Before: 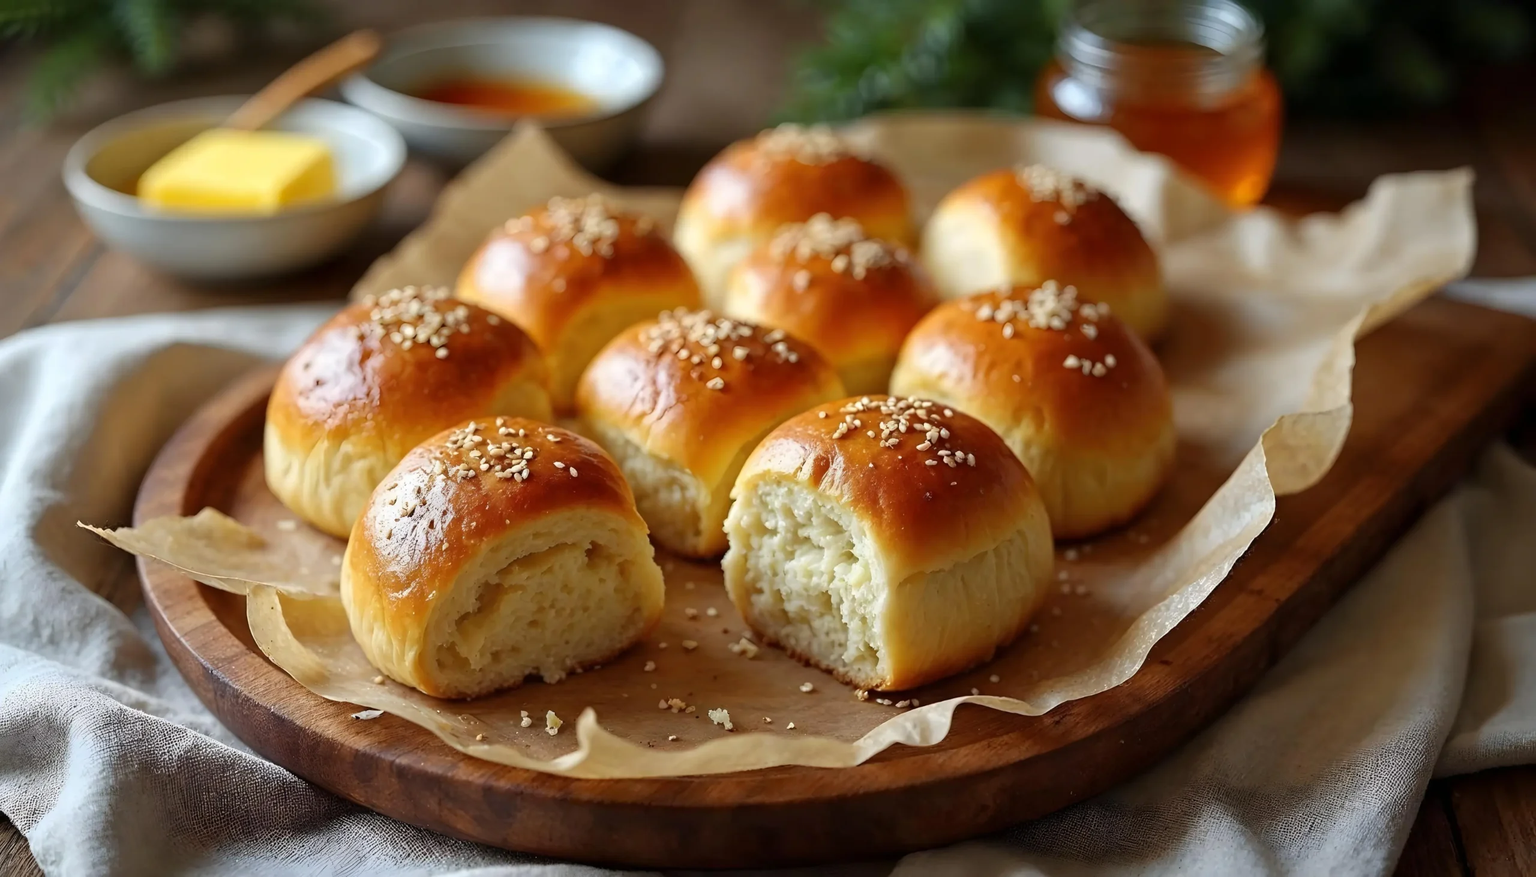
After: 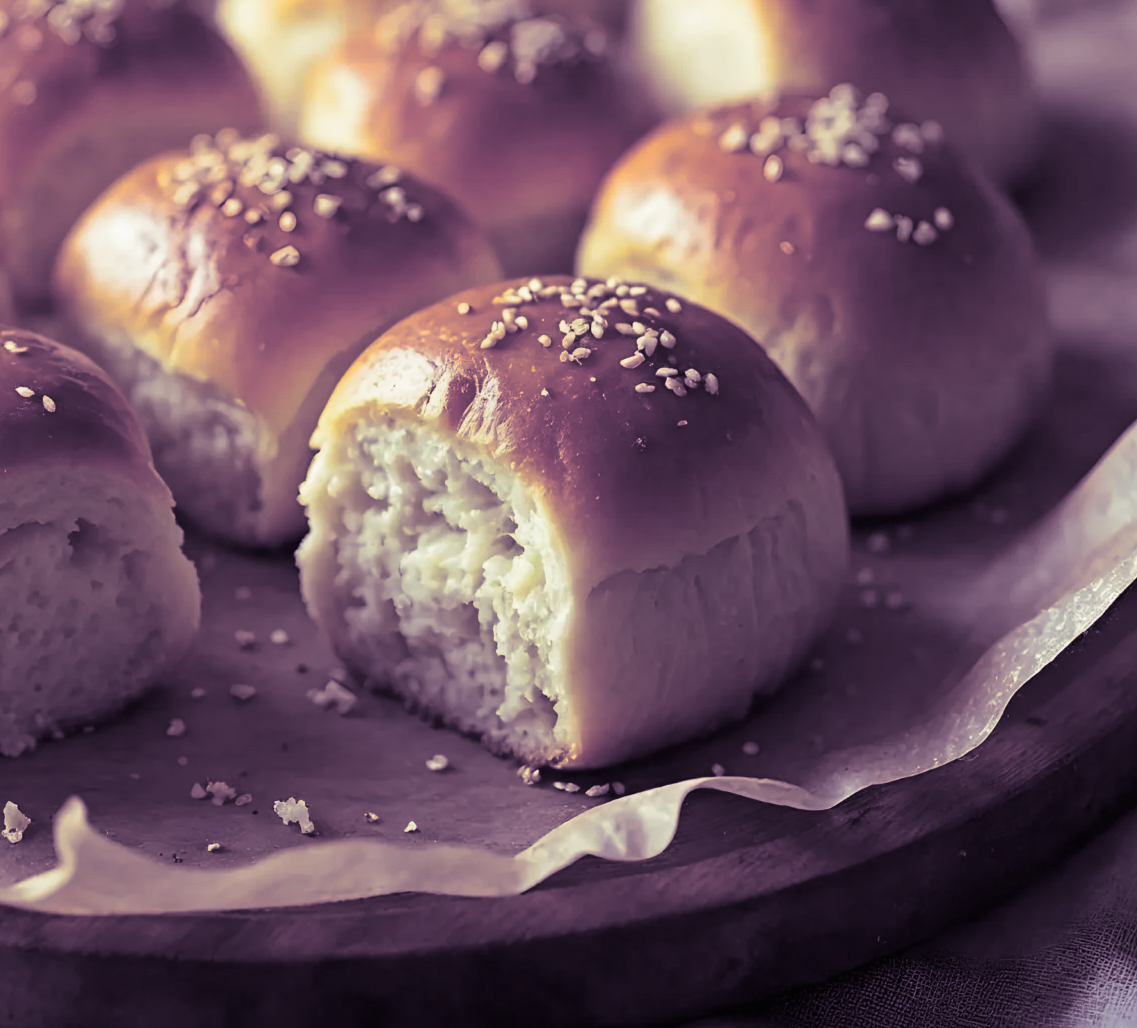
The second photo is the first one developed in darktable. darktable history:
split-toning: shadows › hue 266.4°, shadows › saturation 0.4, highlights › hue 61.2°, highlights › saturation 0.3, compress 0%
crop: left 35.432%, top 26.233%, right 20.145%, bottom 3.432%
